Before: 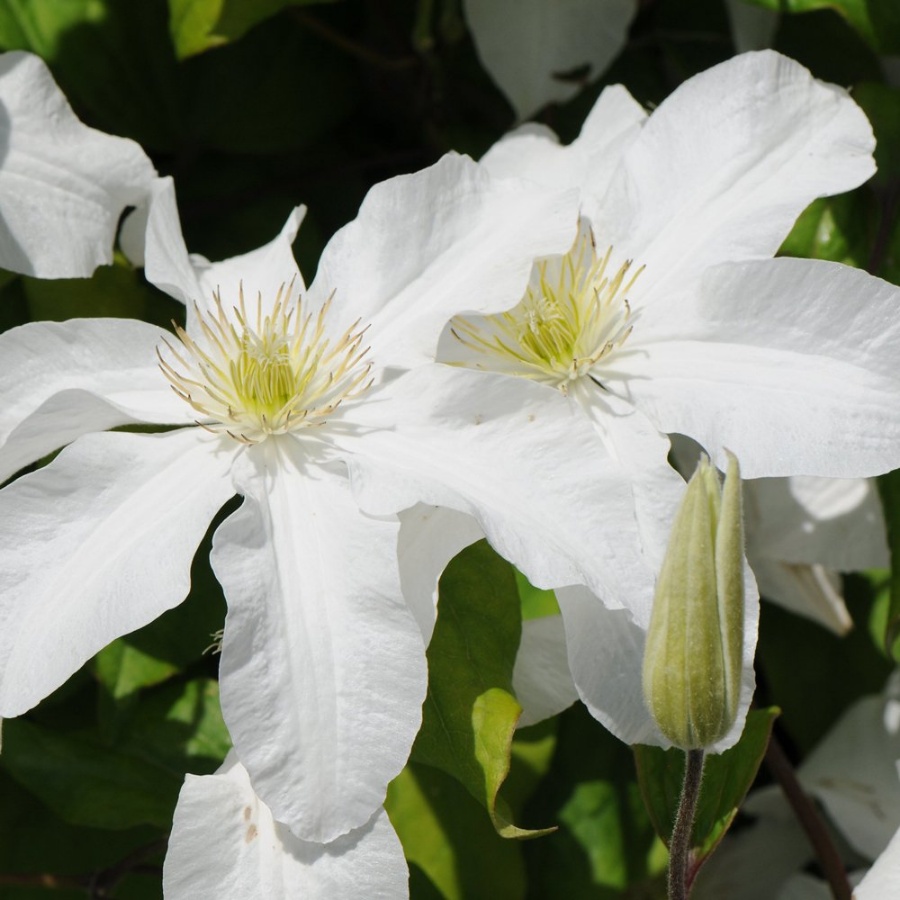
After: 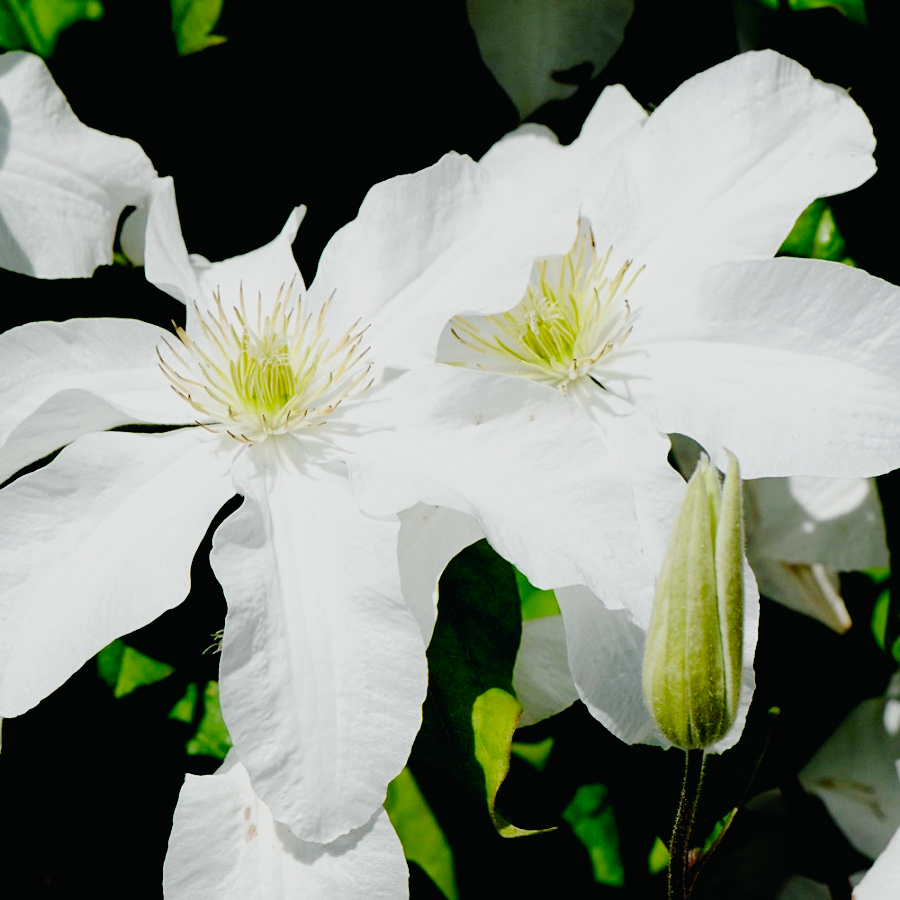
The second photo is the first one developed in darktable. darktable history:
filmic rgb: black relative exposure -2.85 EV, white relative exposure 4.56 EV, hardness 1.77, contrast 1.25, preserve chrominance no, color science v5 (2021)
sharpen: amount 0.2
tone curve: curves: ch0 [(0, 0.01) (0.037, 0.032) (0.131, 0.108) (0.275, 0.258) (0.483, 0.512) (0.61, 0.661) (0.696, 0.76) (0.792, 0.867) (0.911, 0.955) (0.997, 0.995)]; ch1 [(0, 0) (0.308, 0.268) (0.425, 0.383) (0.503, 0.502) (0.529, 0.543) (0.706, 0.754) (0.869, 0.907) (1, 1)]; ch2 [(0, 0) (0.228, 0.196) (0.336, 0.315) (0.399, 0.403) (0.485, 0.487) (0.502, 0.502) (0.525, 0.523) (0.545, 0.552) (0.587, 0.61) (0.636, 0.654) (0.711, 0.729) (0.855, 0.87) (0.998, 0.977)], color space Lab, independent channels, preserve colors none
